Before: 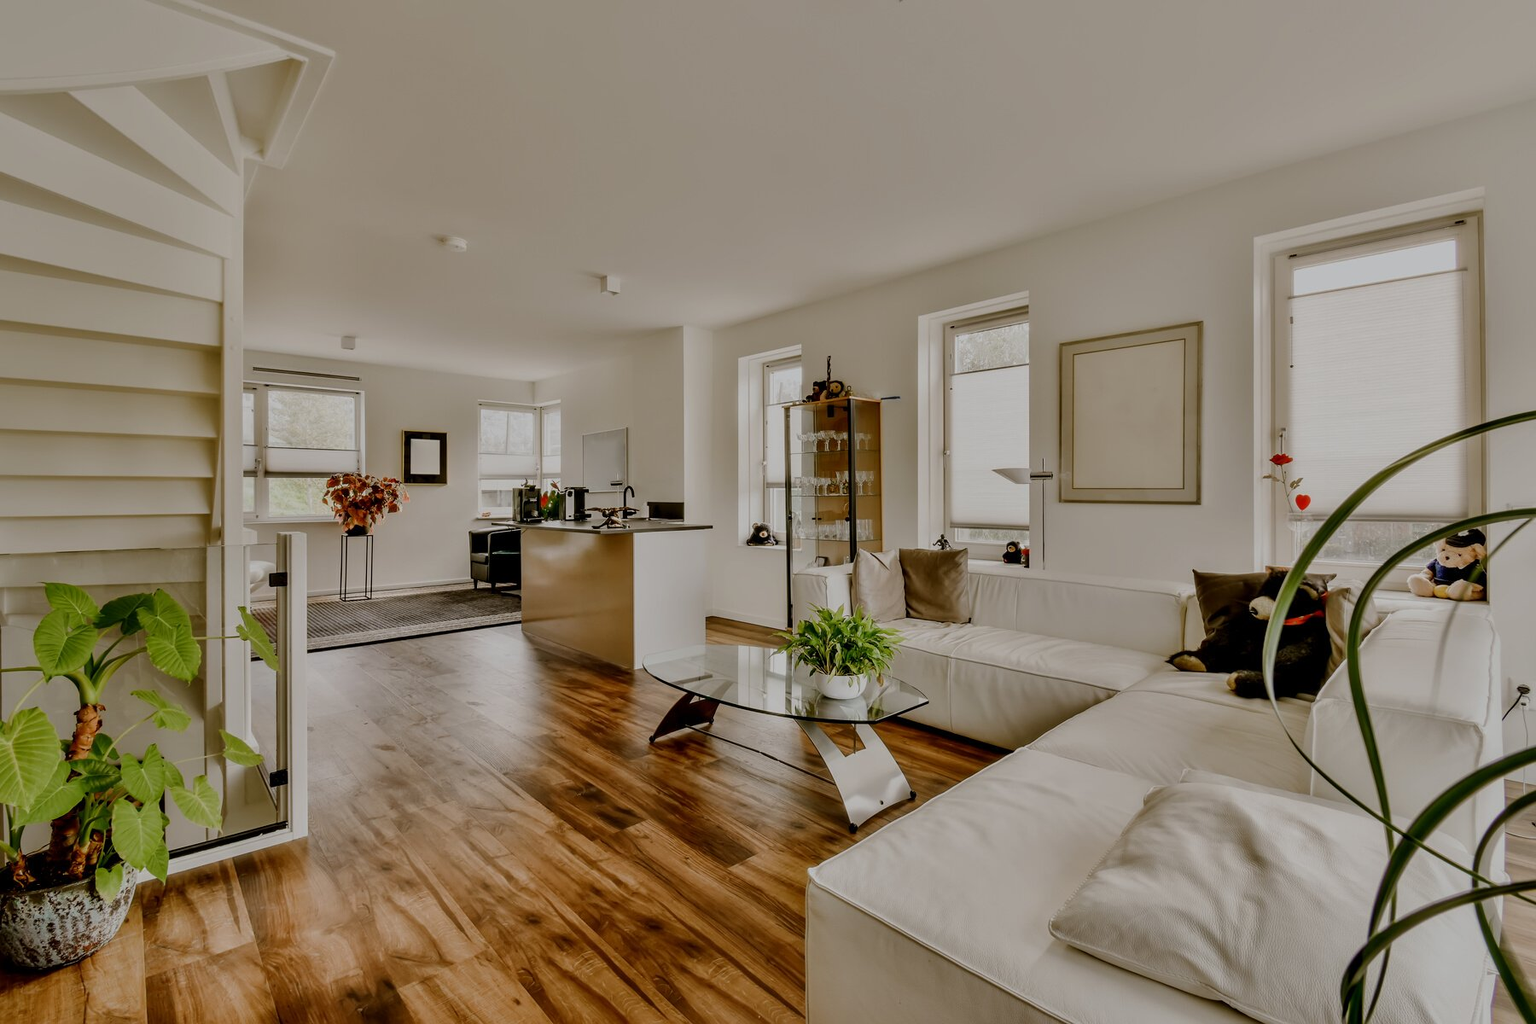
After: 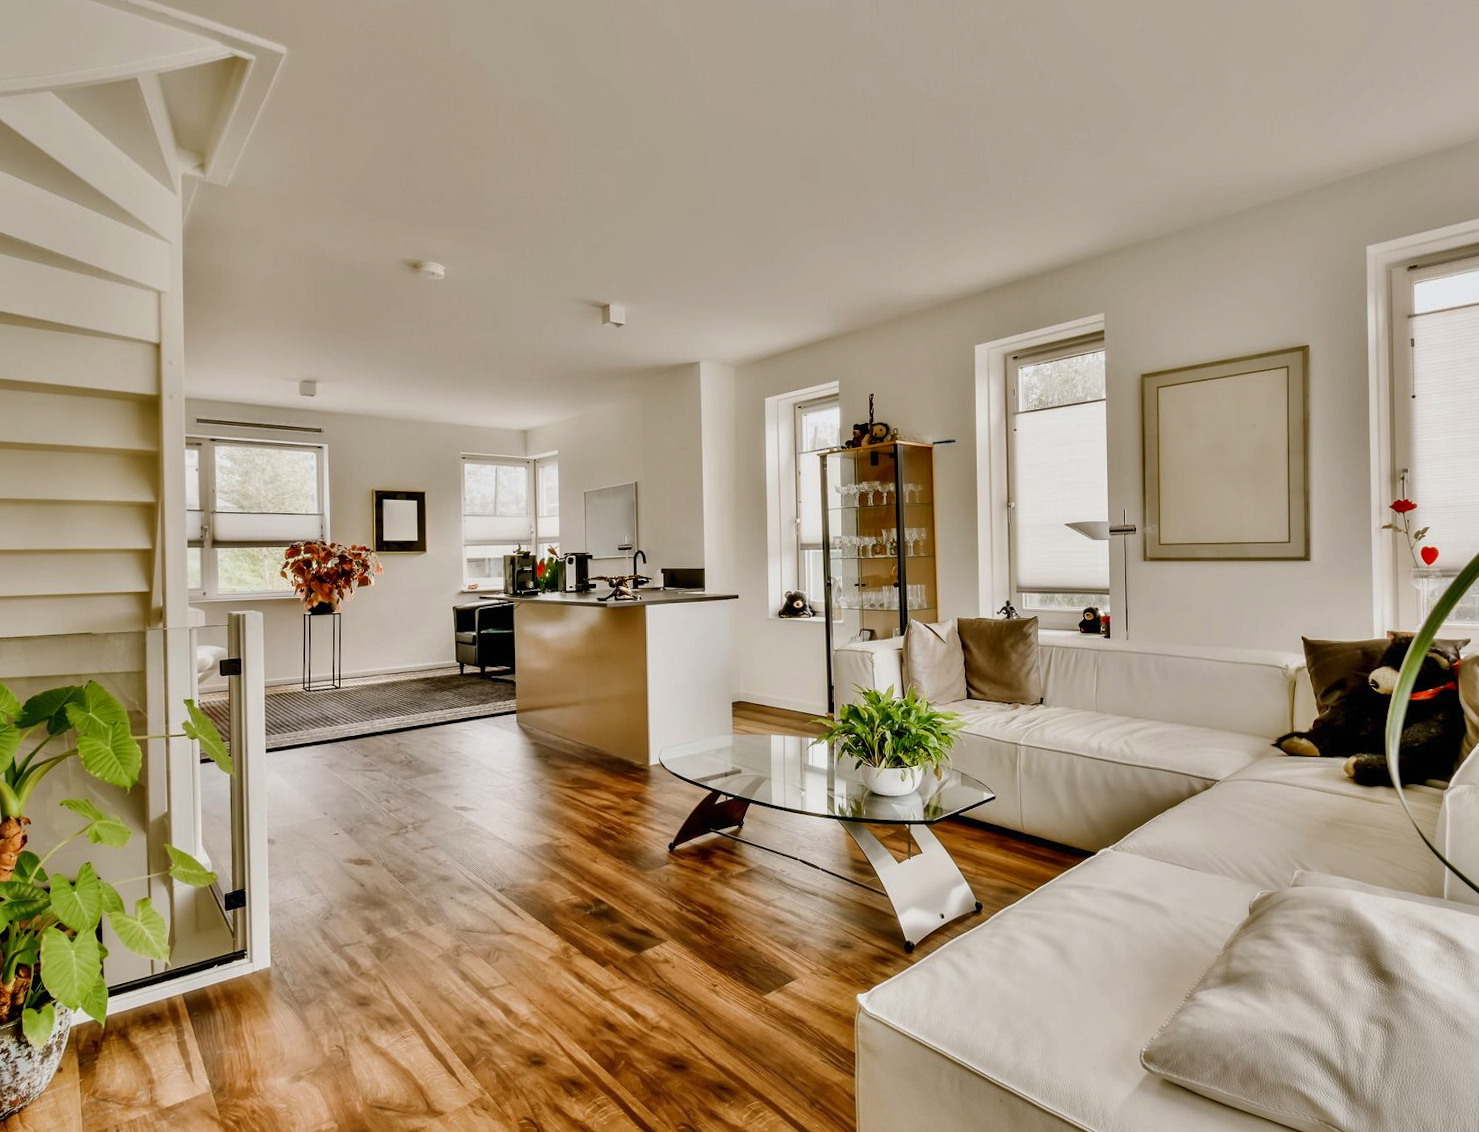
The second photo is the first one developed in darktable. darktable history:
exposure: black level correction 0, exposure 0.7 EV, compensate exposure bias true, compensate highlight preservation false
crop and rotate: angle 1°, left 4.281%, top 0.642%, right 11.383%, bottom 2.486%
shadows and highlights: low approximation 0.01, soften with gaussian
